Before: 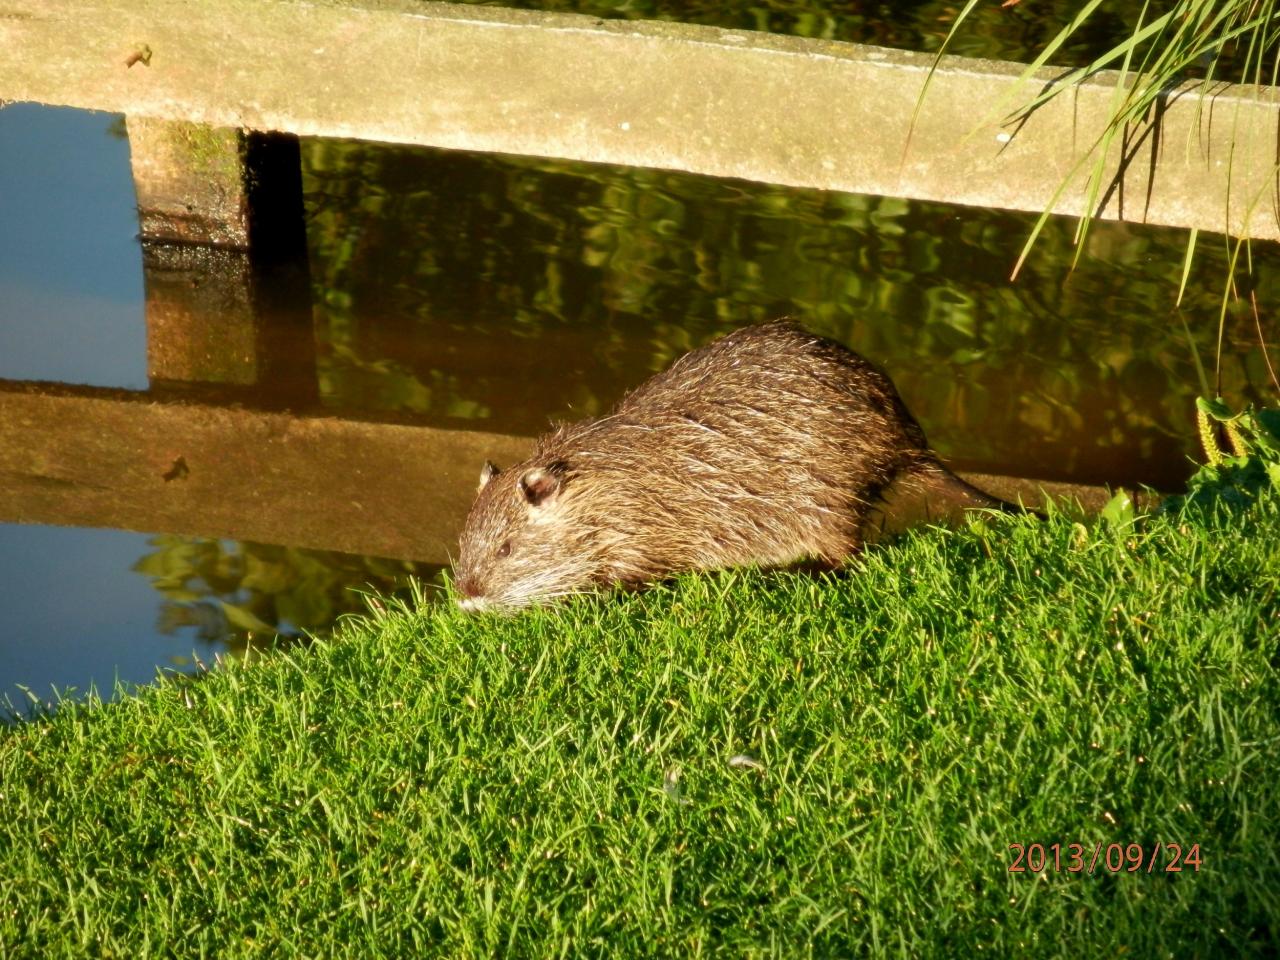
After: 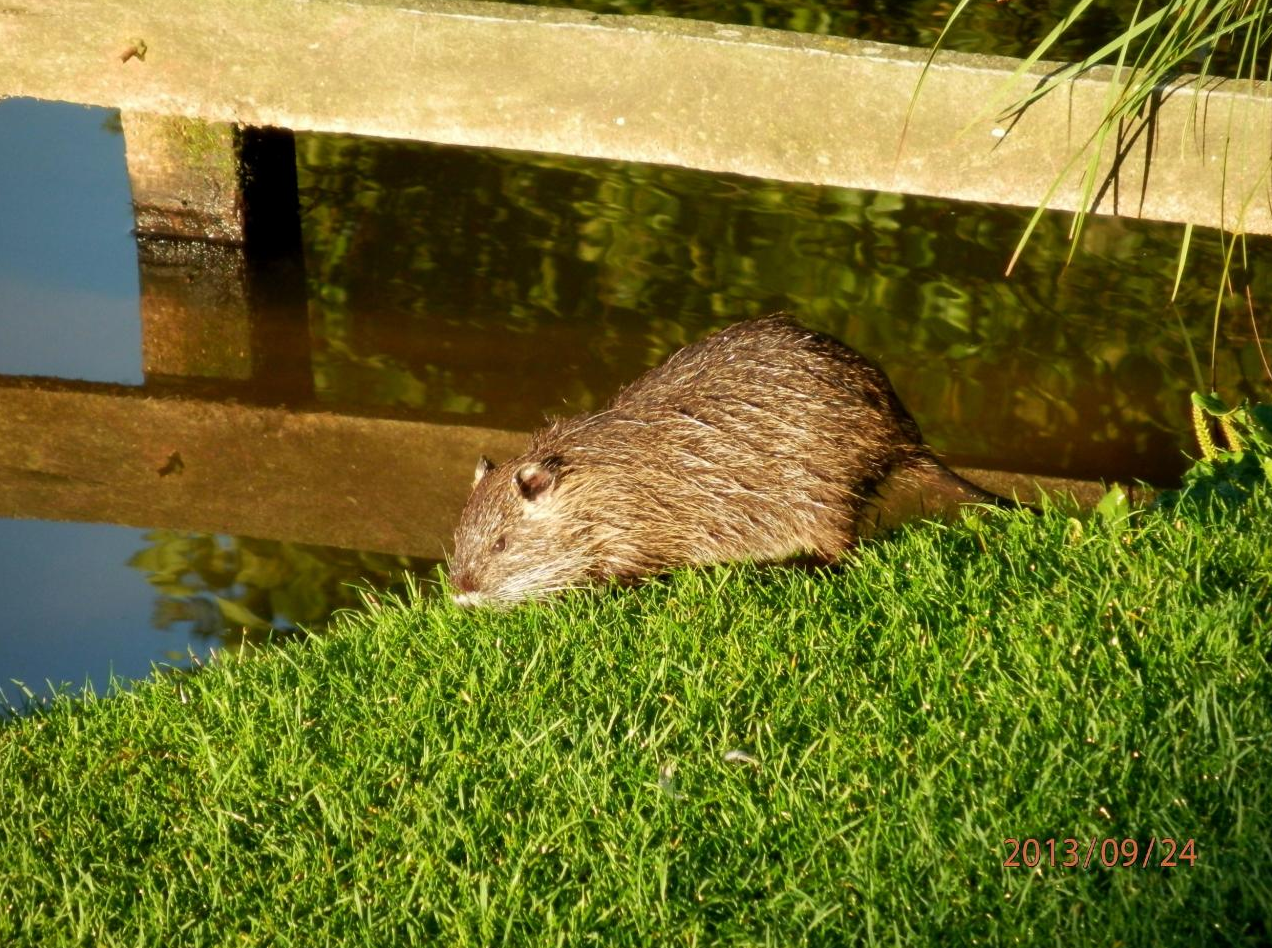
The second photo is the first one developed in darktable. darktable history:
crop: left 0.435%, top 0.622%, right 0.143%, bottom 0.599%
